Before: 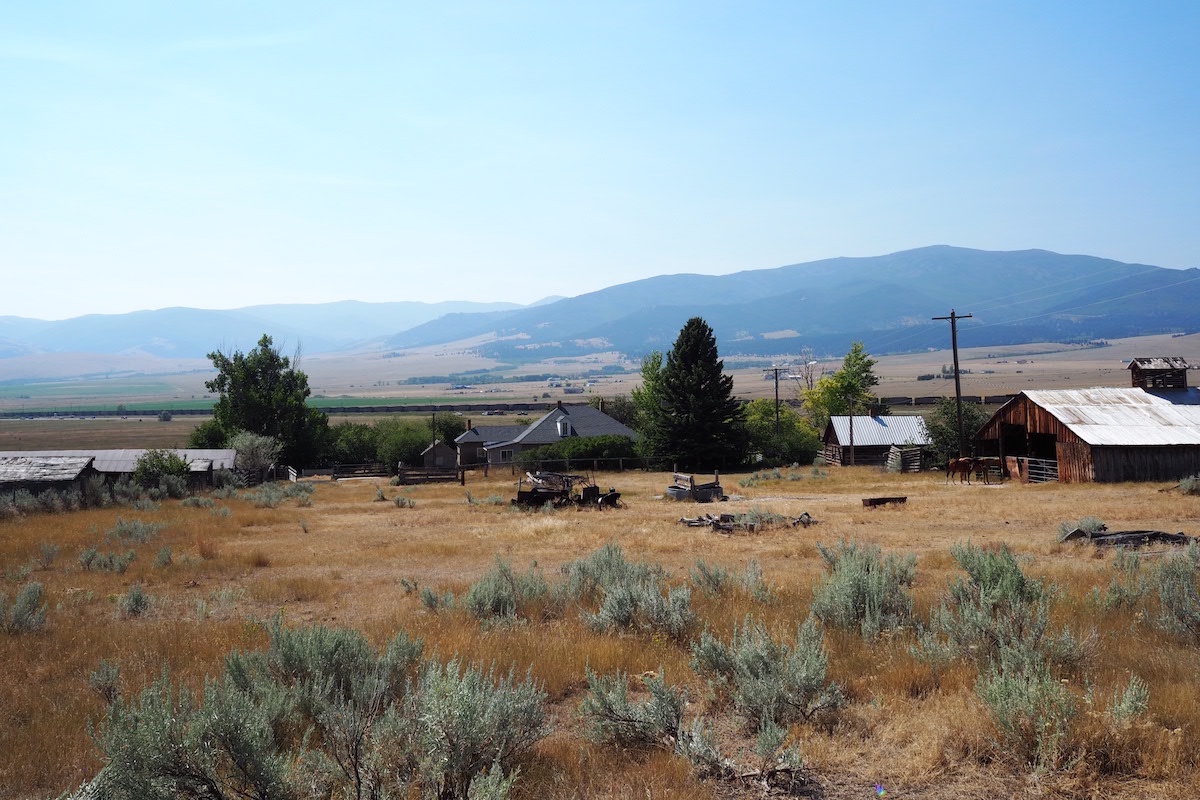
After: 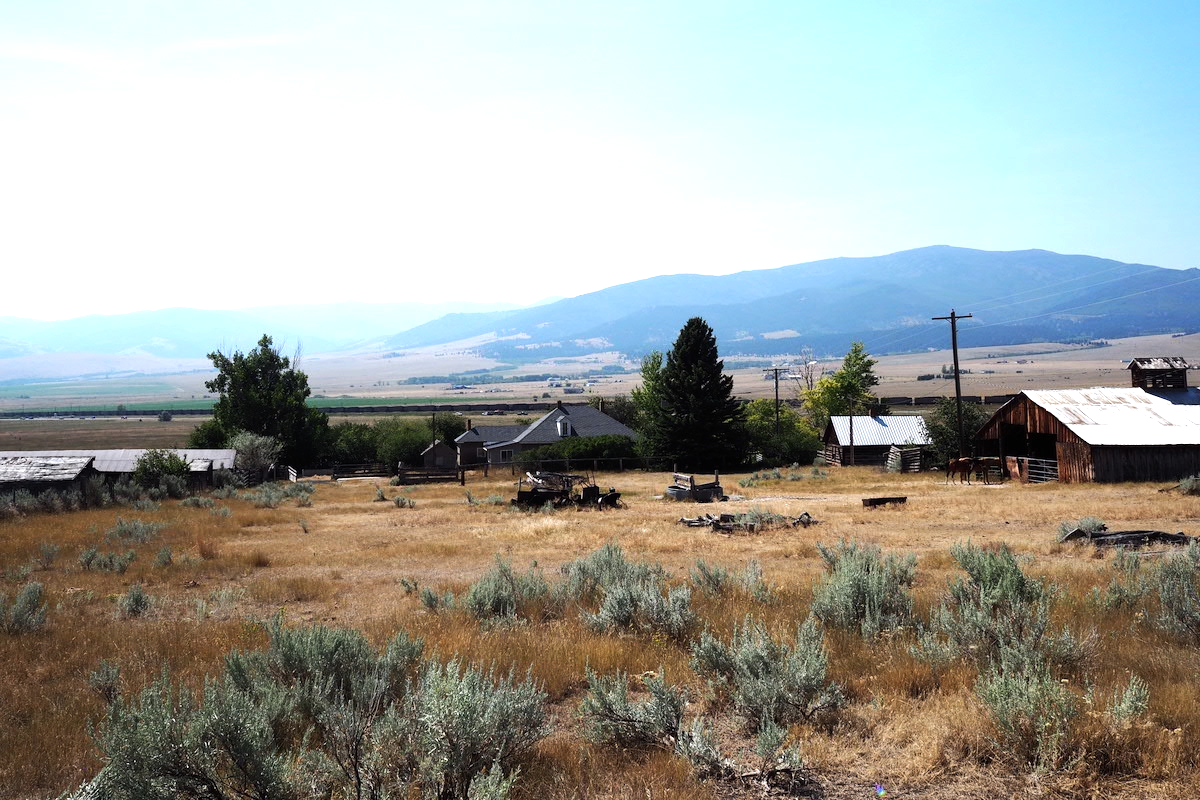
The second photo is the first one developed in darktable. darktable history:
tone equalizer: -8 EV -0.782 EV, -7 EV -0.673 EV, -6 EV -0.597 EV, -5 EV -0.384 EV, -3 EV 0.381 EV, -2 EV 0.6 EV, -1 EV 0.684 EV, +0 EV 0.774 EV, edges refinement/feathering 500, mask exposure compensation -1.57 EV, preserve details no
